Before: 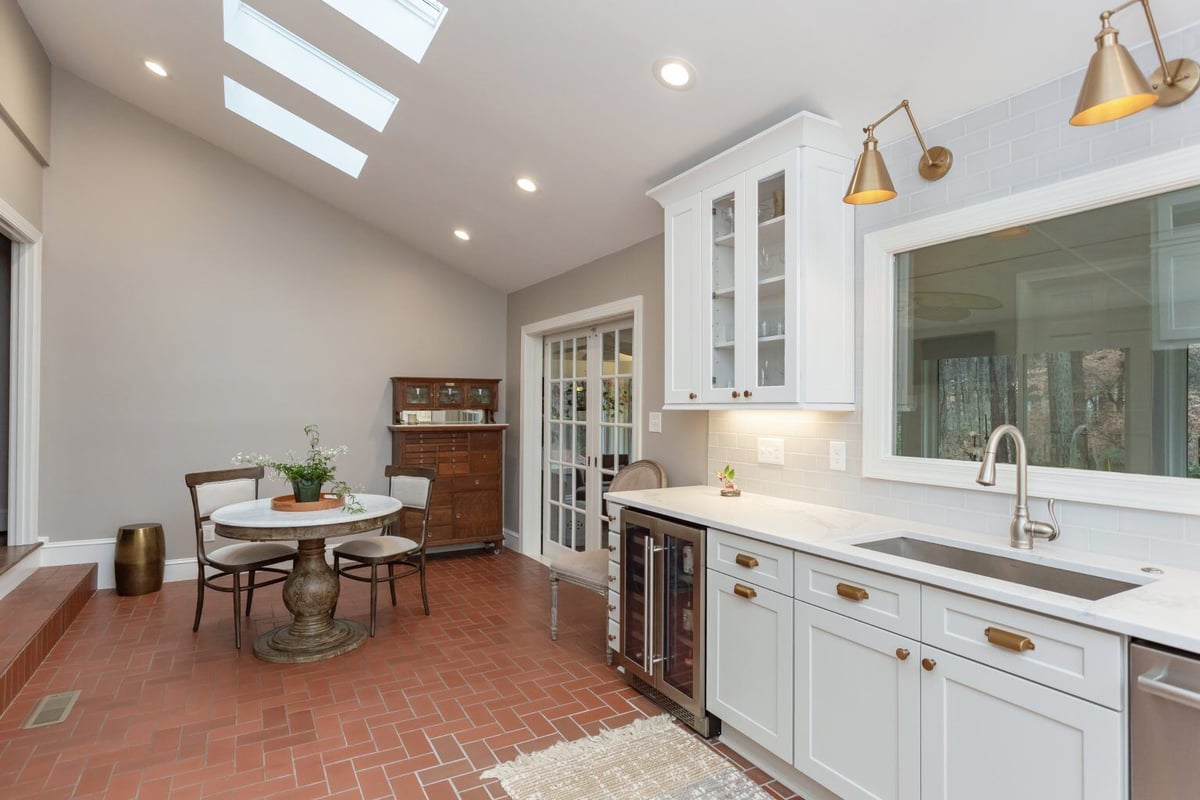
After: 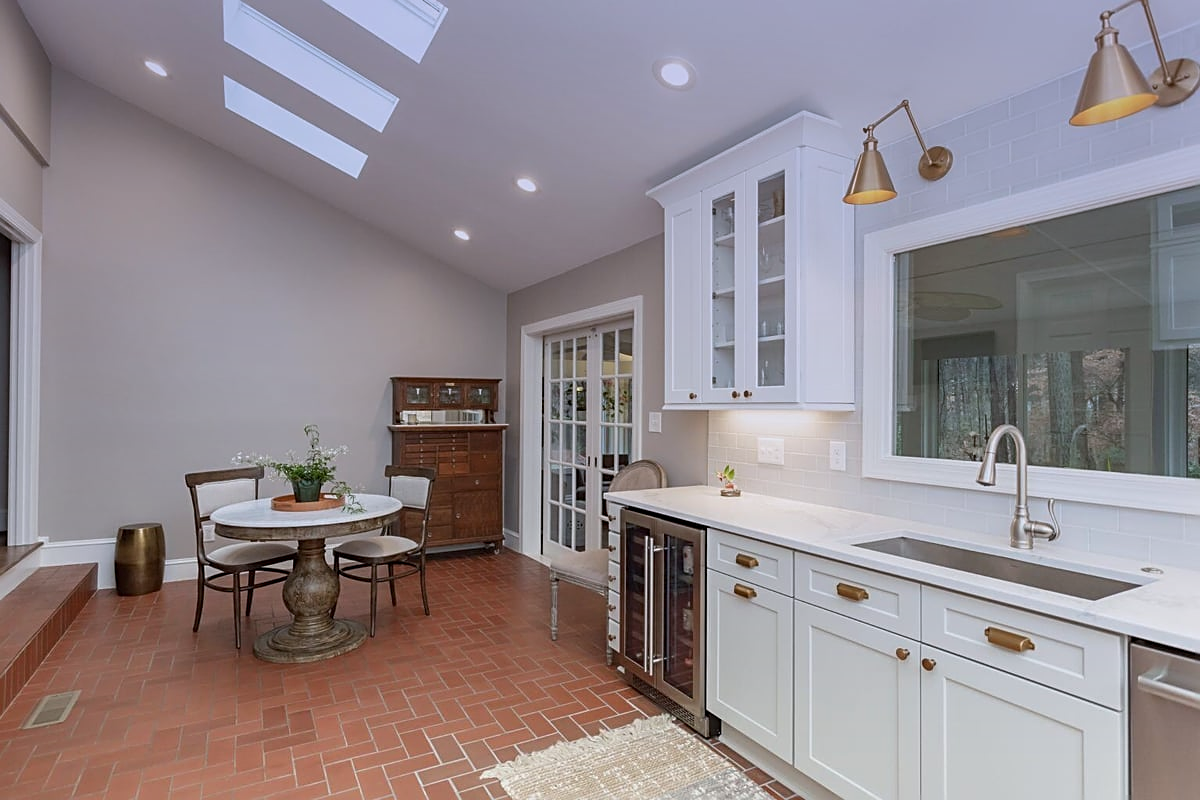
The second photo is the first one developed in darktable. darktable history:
graduated density: hue 238.83°, saturation 50%
sharpen: on, module defaults
